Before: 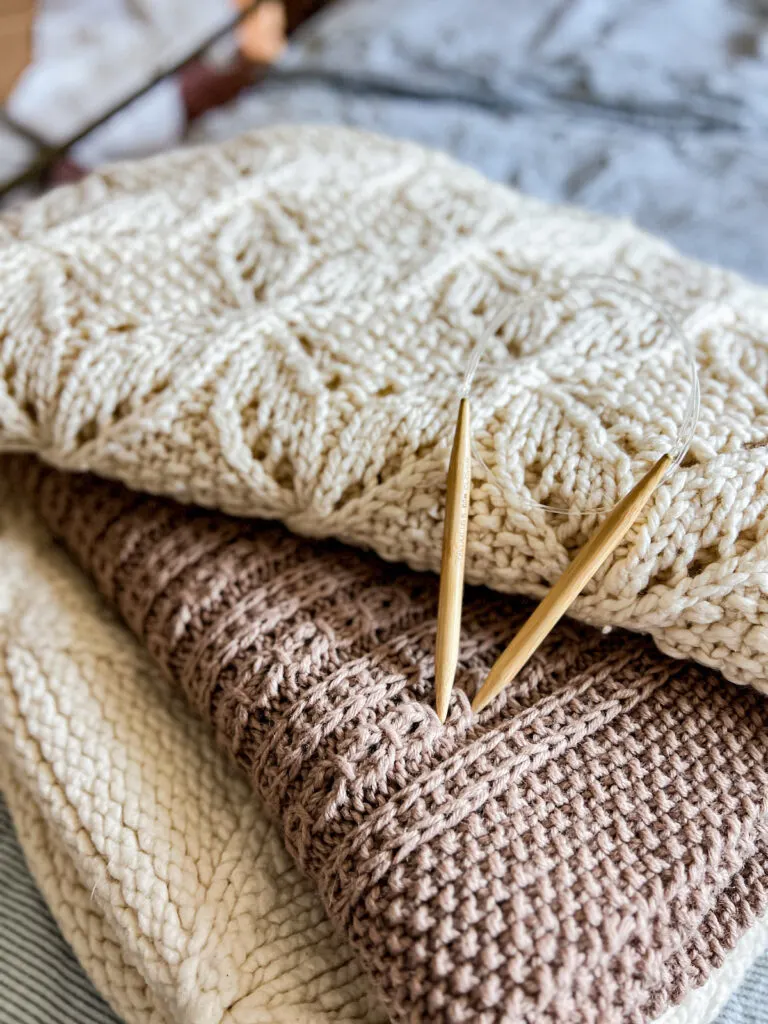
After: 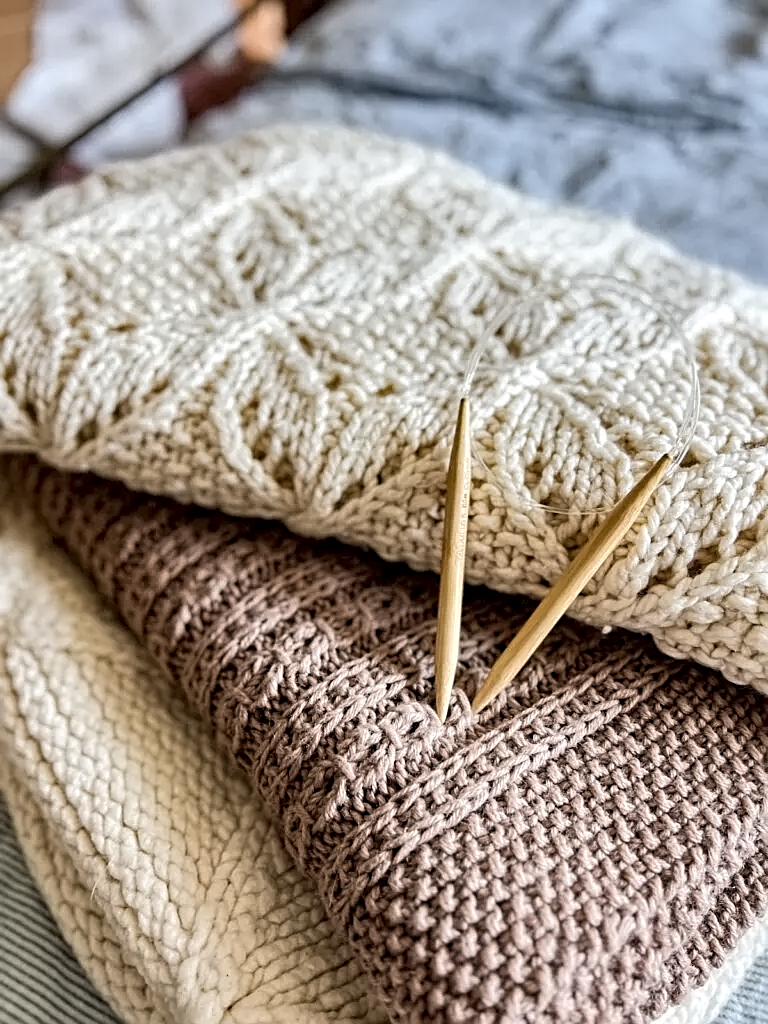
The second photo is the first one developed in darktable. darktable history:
sharpen: on, module defaults
levels: mode automatic
local contrast: highlights 100%, shadows 100%, detail 131%, midtone range 0.2
shadows and highlights: shadows 20.55, highlights -20.99, soften with gaussian
contrast equalizer: y [[0.5 ×6], [0.5 ×6], [0.5 ×6], [0 ×6], [0, 0.039, 0.251, 0.29, 0.293, 0.292]]
